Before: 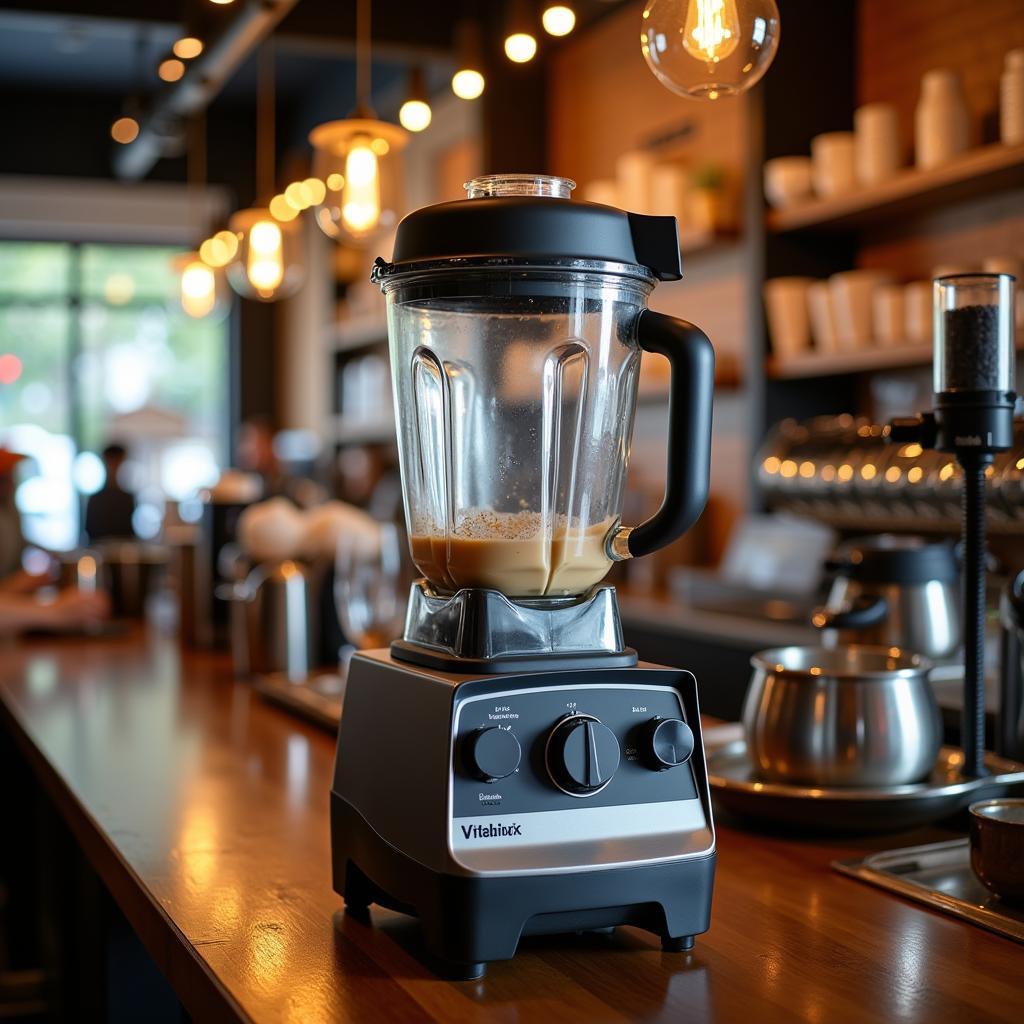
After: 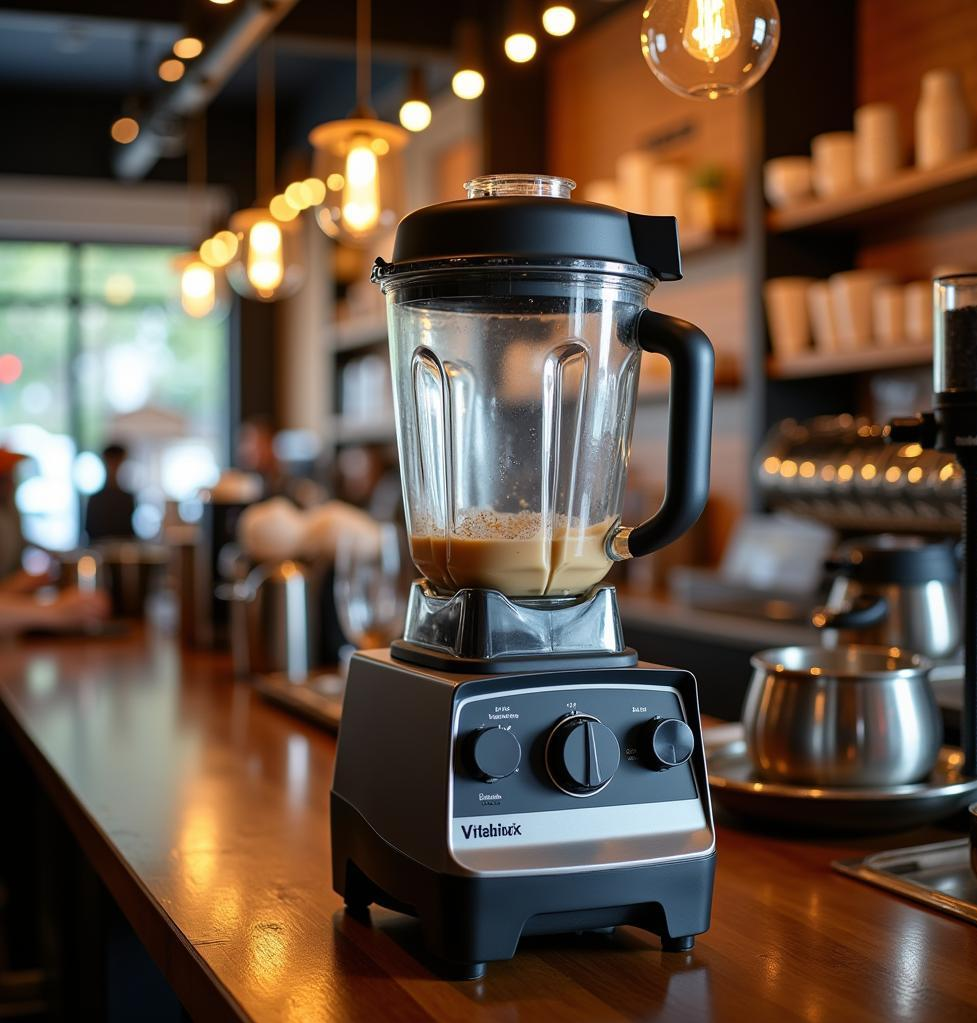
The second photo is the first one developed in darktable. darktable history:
crop: right 4.508%, bottom 0.035%
